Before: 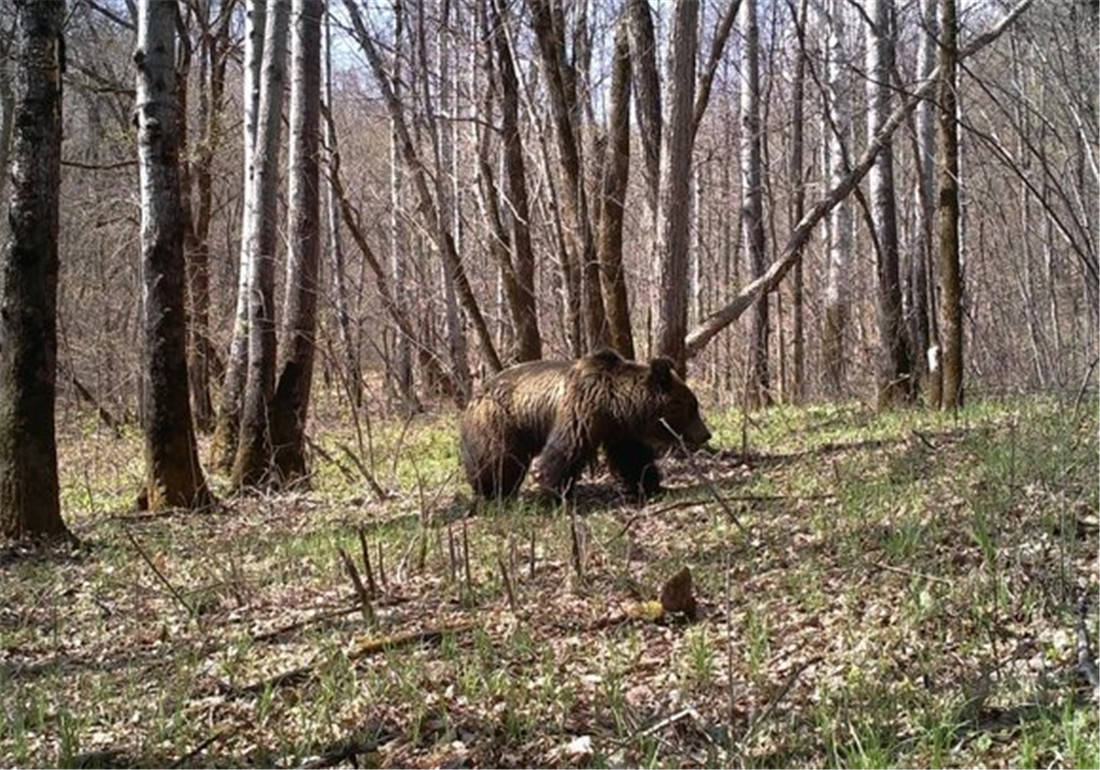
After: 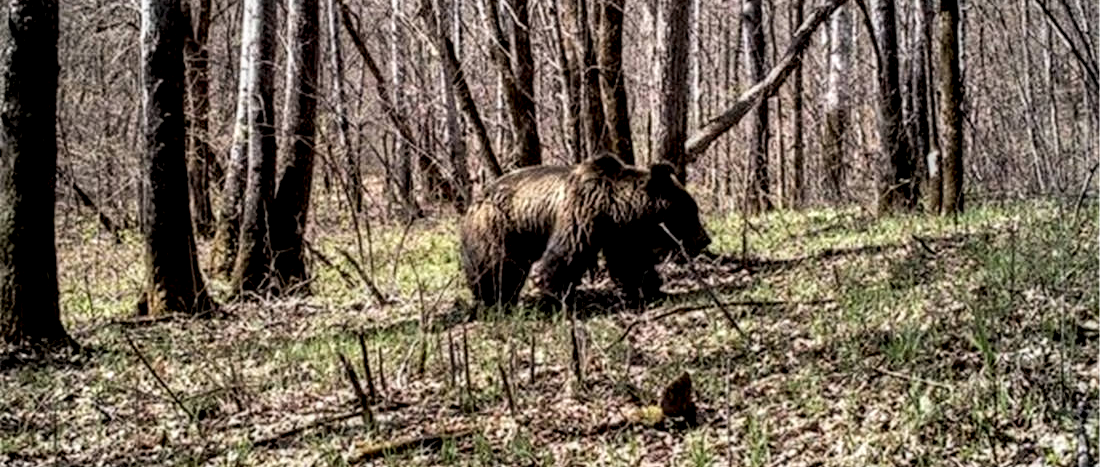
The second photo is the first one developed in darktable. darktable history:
crop and rotate: top 25.357%, bottom 13.942%
filmic rgb: black relative exposure -7.65 EV, white relative exposure 4.56 EV, hardness 3.61, color science v6 (2022)
local contrast: highlights 19%, detail 186%
white balance: red 1, blue 1
